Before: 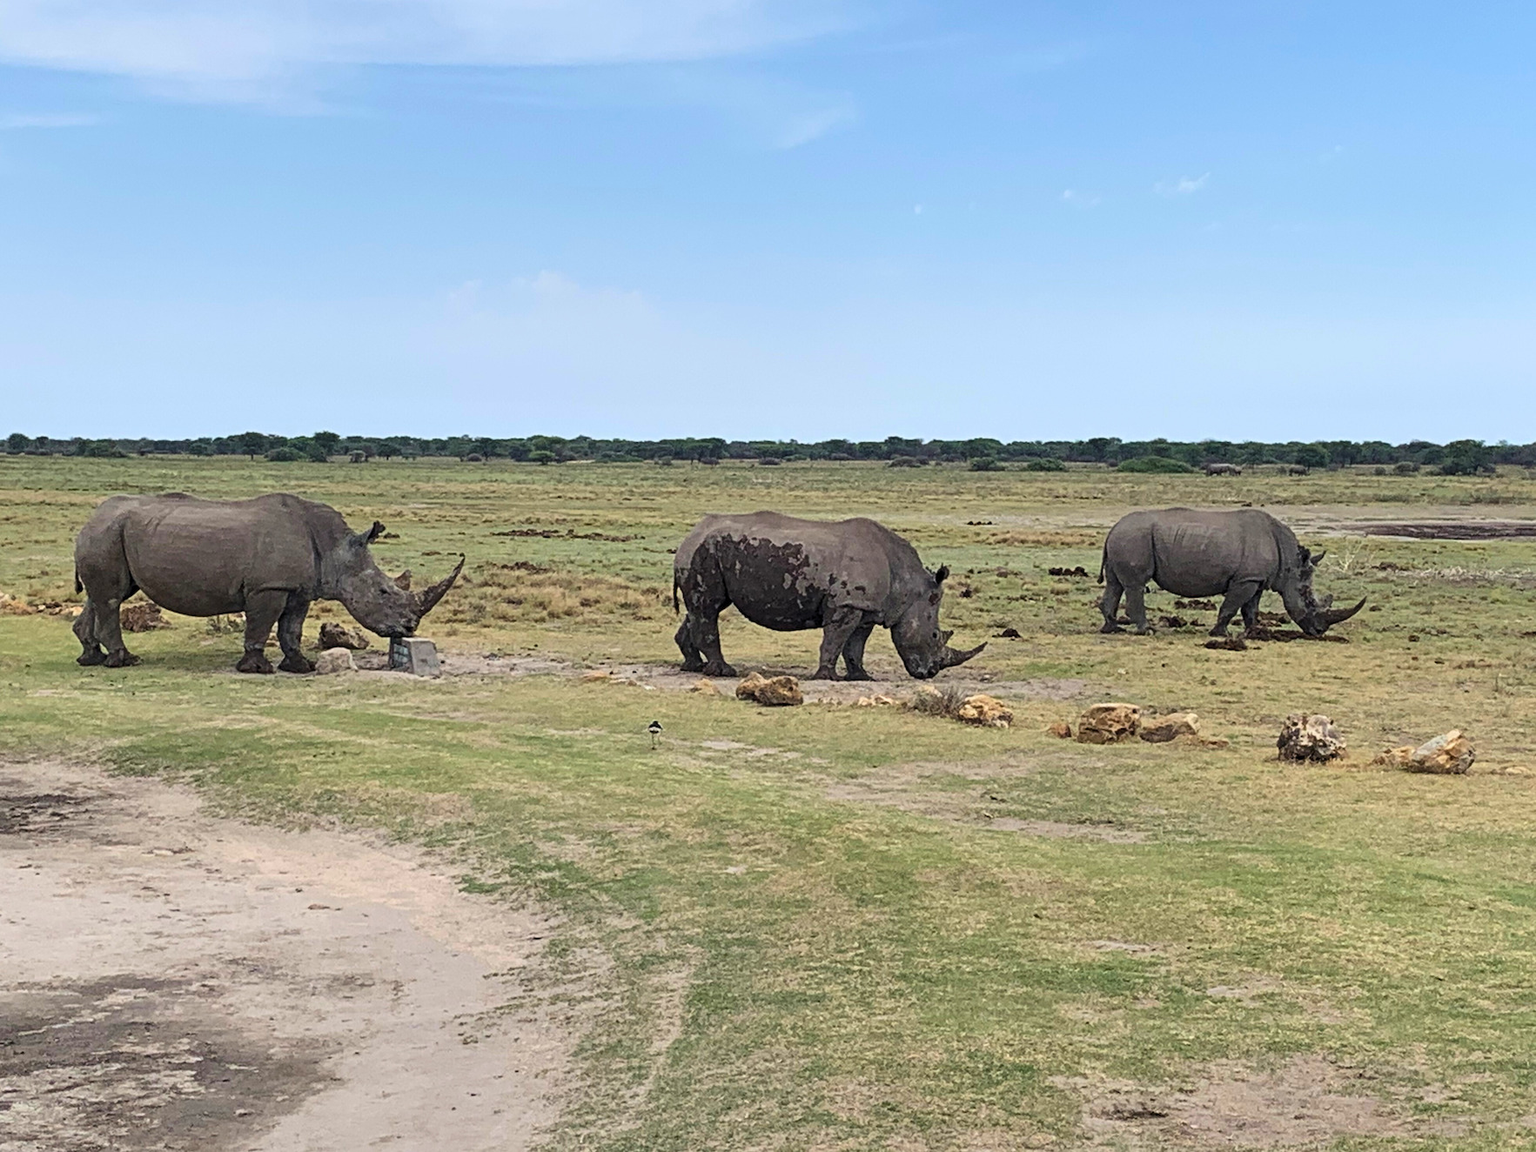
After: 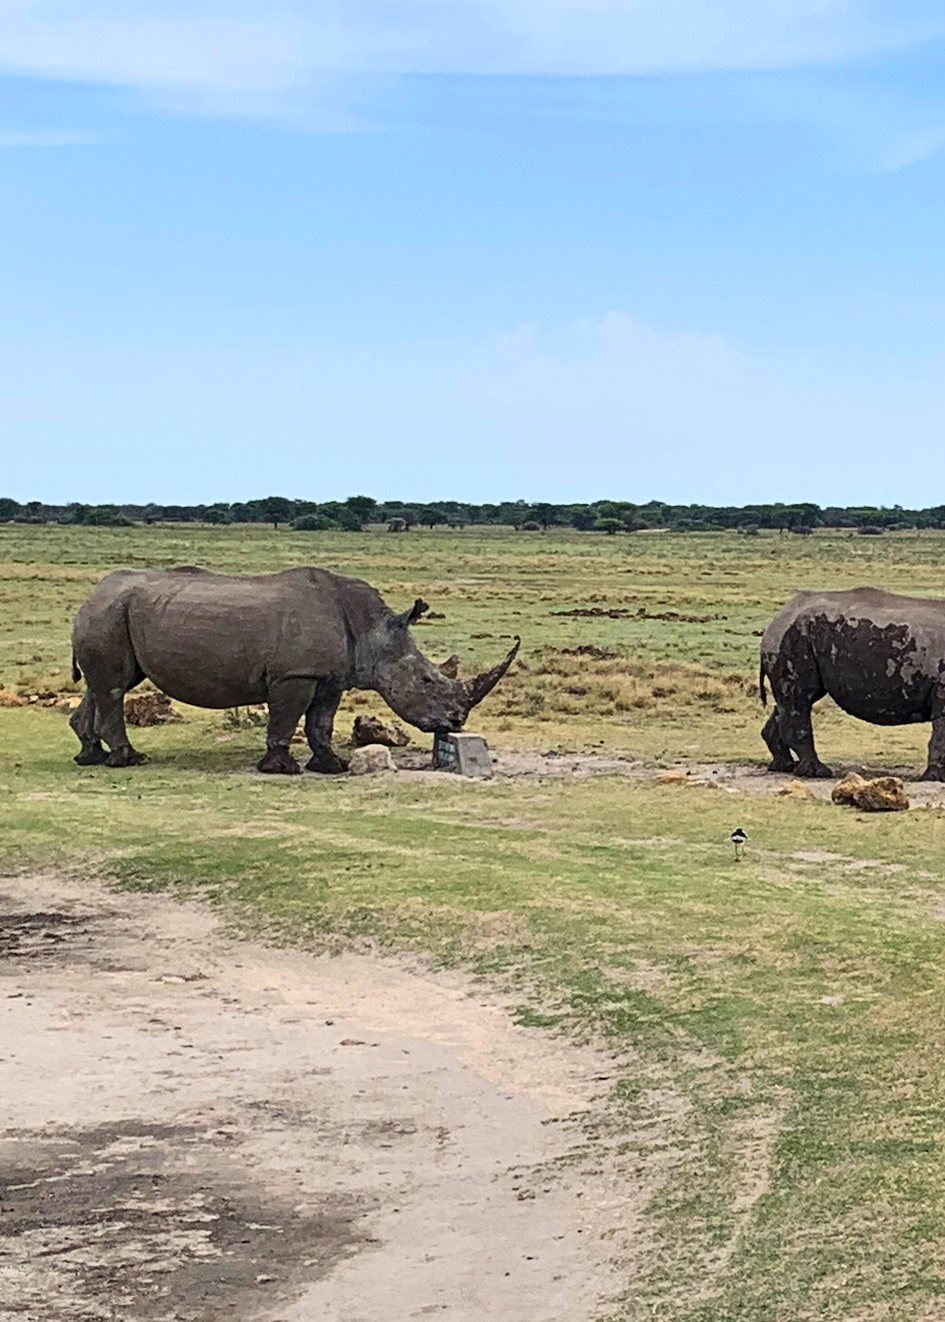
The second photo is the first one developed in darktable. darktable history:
crop: left 0.829%, right 45.582%, bottom 0.082%
contrast brightness saturation: contrast 0.151, brightness -0.012, saturation 0.104
